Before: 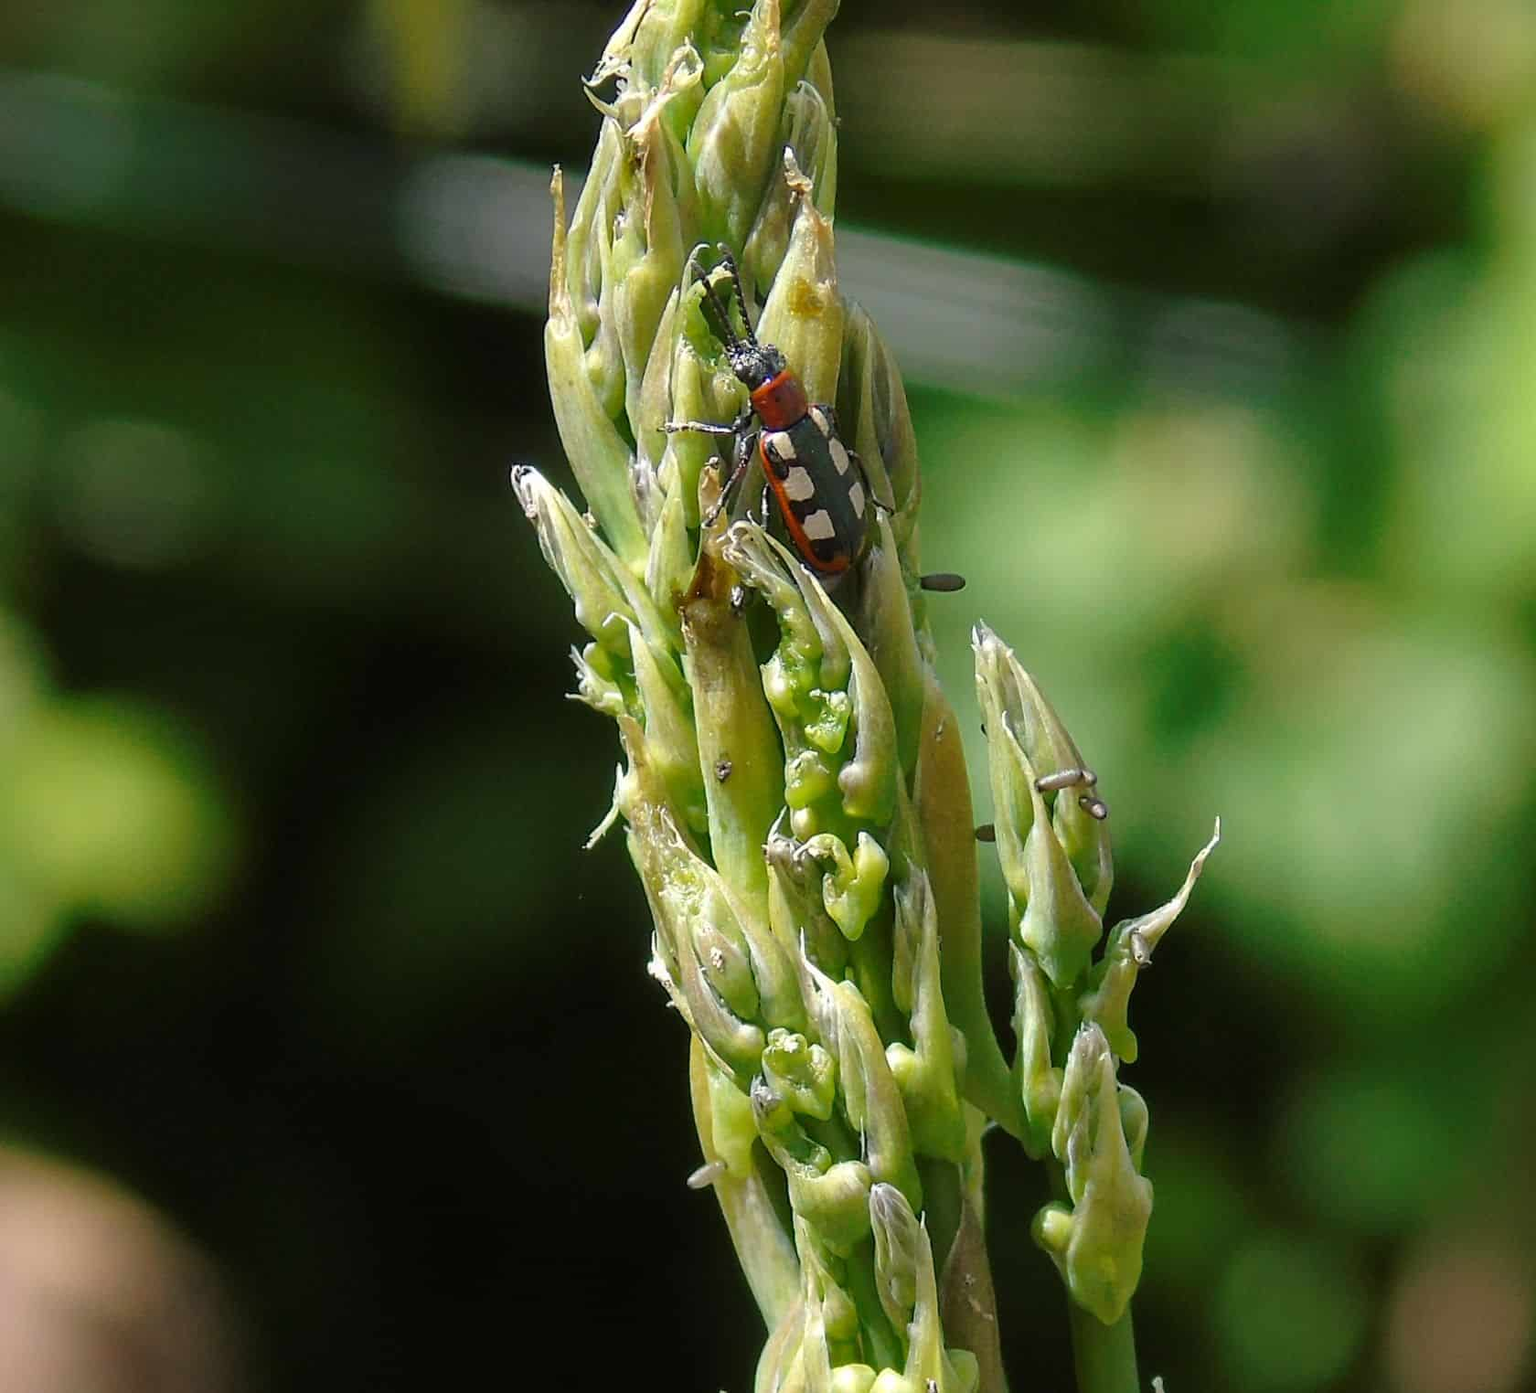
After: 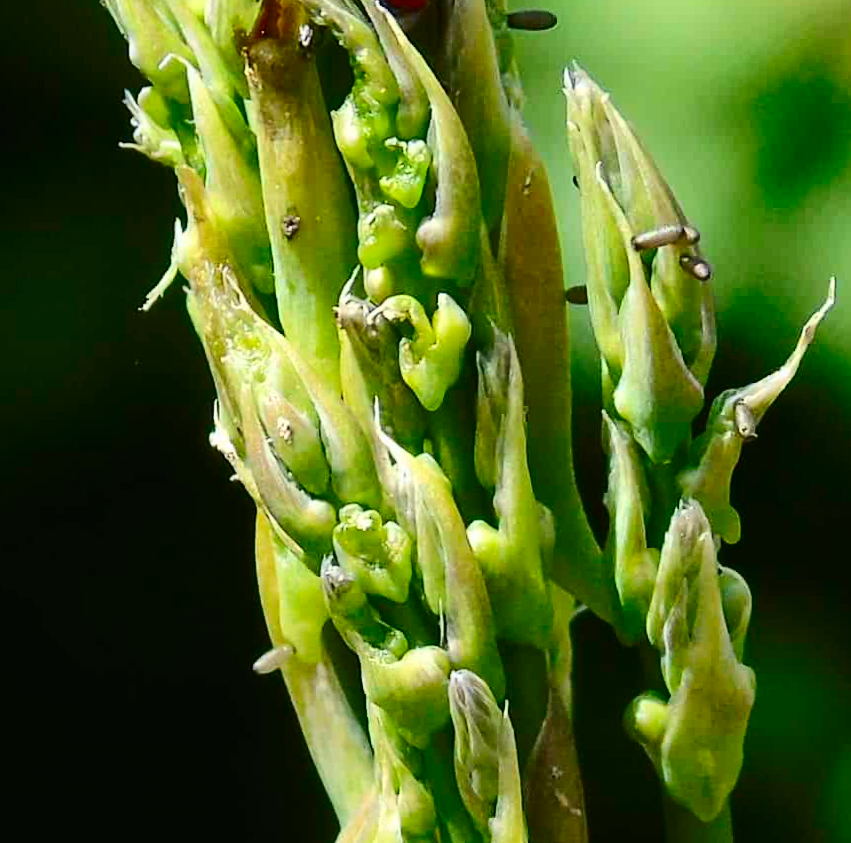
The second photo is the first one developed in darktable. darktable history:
rotate and perspective: lens shift (vertical) 0.048, lens shift (horizontal) -0.024, automatic cropping off
crop: left 29.672%, top 41.786%, right 20.851%, bottom 3.487%
tone curve: curves: ch0 [(0, 0.01) (0.037, 0.032) (0.131, 0.108) (0.275, 0.256) (0.483, 0.512) (0.61, 0.665) (0.696, 0.742) (0.792, 0.819) (0.911, 0.925) (0.997, 0.995)]; ch1 [(0, 0) (0.308, 0.29) (0.425, 0.411) (0.492, 0.488) (0.505, 0.503) (0.527, 0.531) (0.568, 0.594) (0.683, 0.702) (0.746, 0.77) (1, 1)]; ch2 [(0, 0) (0.246, 0.233) (0.36, 0.352) (0.415, 0.415) (0.485, 0.487) (0.502, 0.504) (0.525, 0.523) (0.539, 0.553) (0.587, 0.594) (0.636, 0.652) (0.711, 0.729) (0.845, 0.855) (0.998, 0.977)], color space Lab, independent channels, preserve colors none
contrast brightness saturation: contrast 0.18, saturation 0.3
